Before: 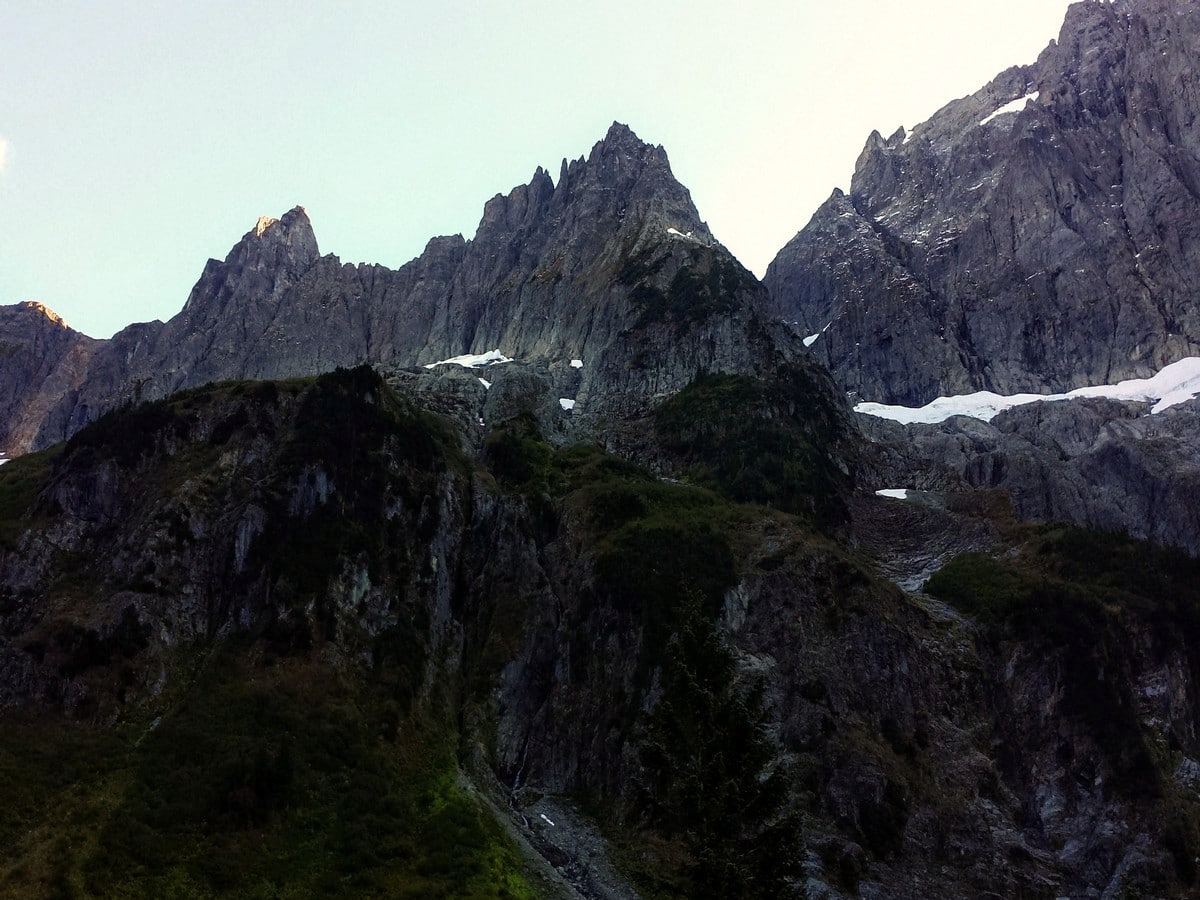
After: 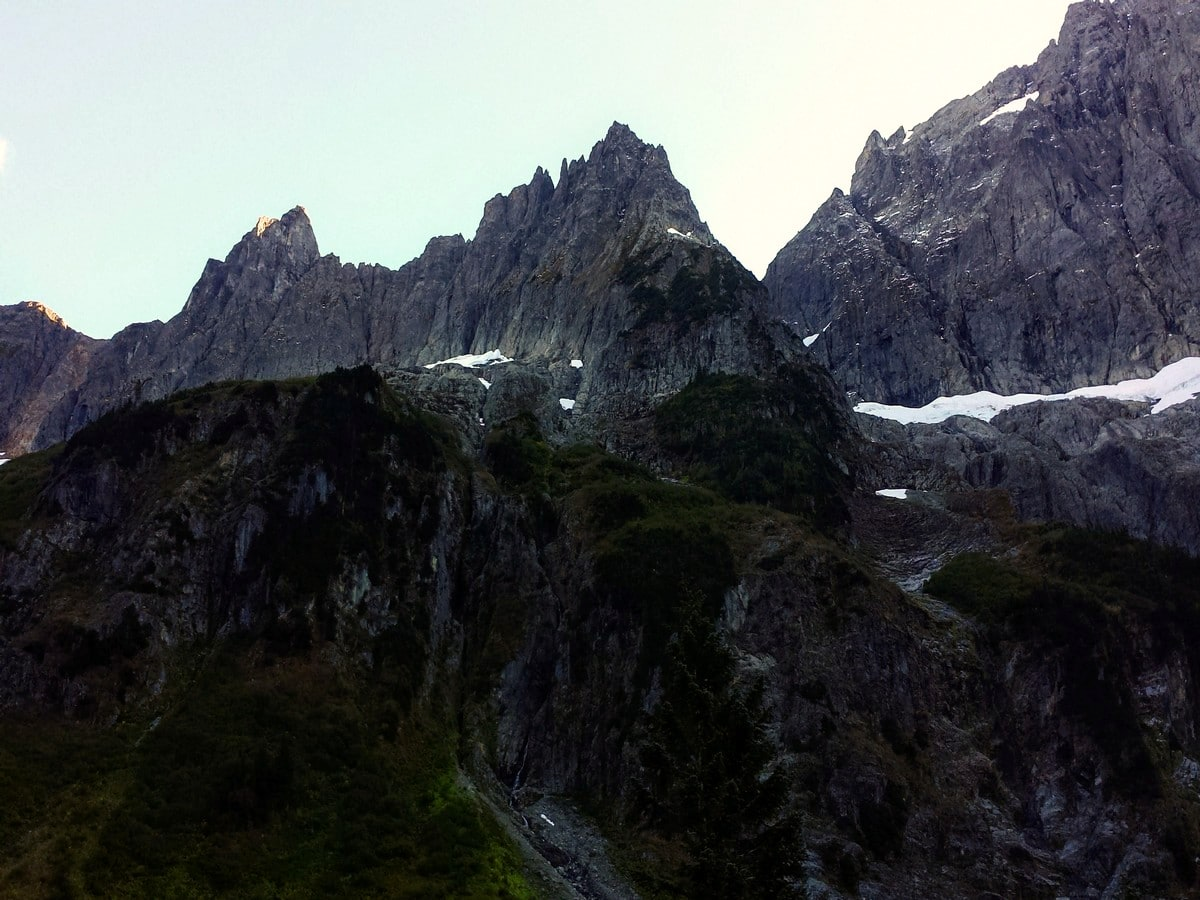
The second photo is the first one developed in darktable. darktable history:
contrast brightness saturation: contrast 0.103, brightness 0.011, saturation 0.015
